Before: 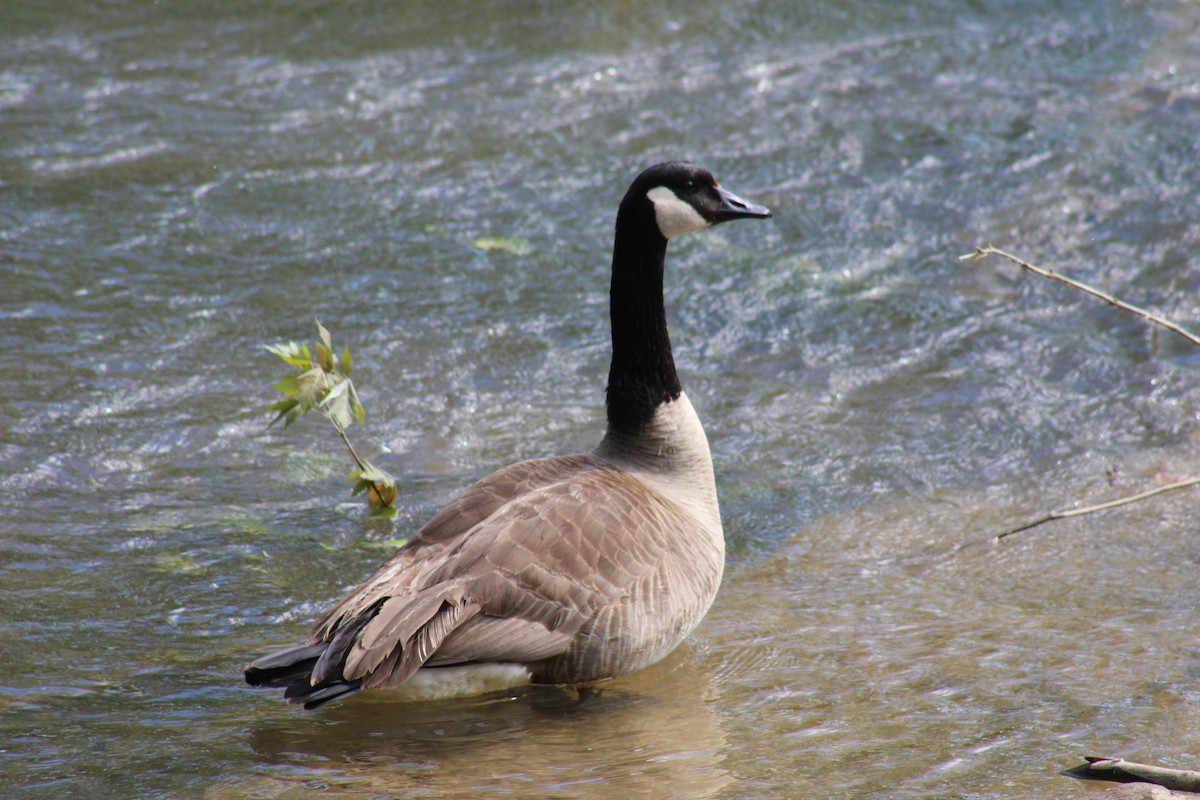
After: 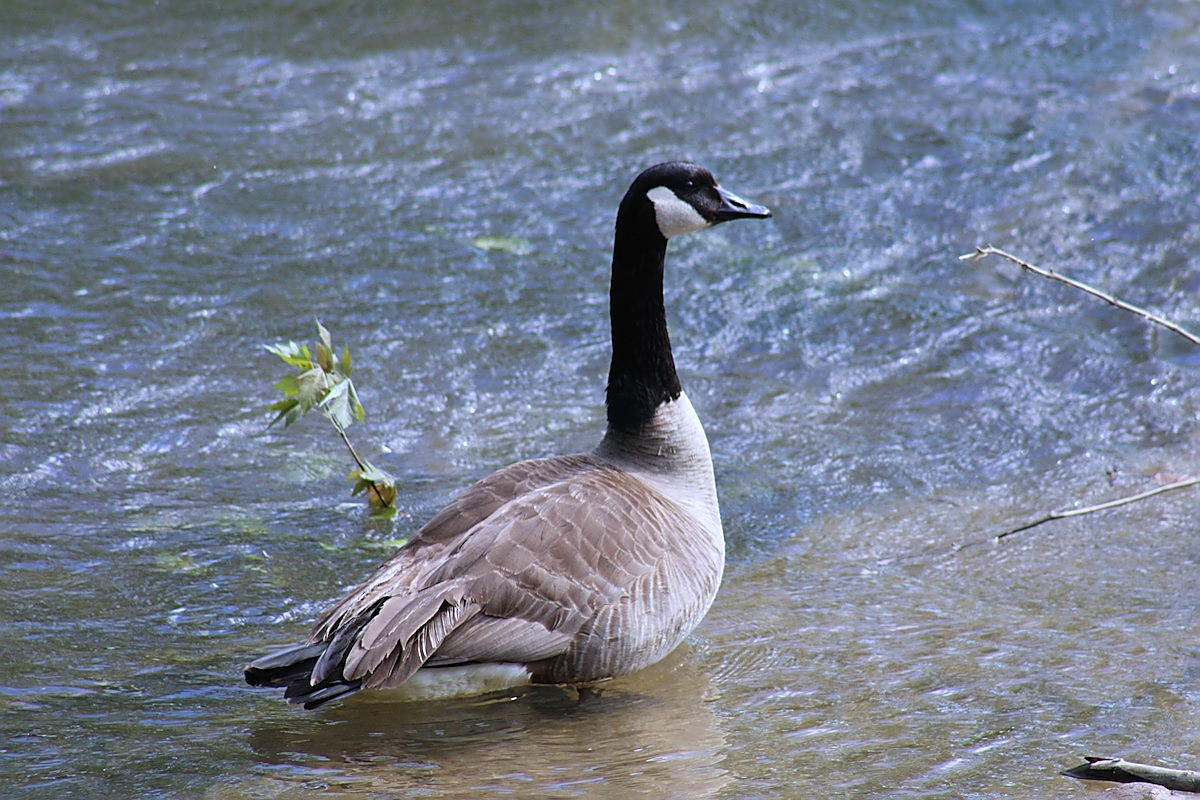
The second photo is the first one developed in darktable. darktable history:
white balance: red 0.948, green 1.02, blue 1.176
sharpen: radius 1.4, amount 1.25, threshold 0.7
